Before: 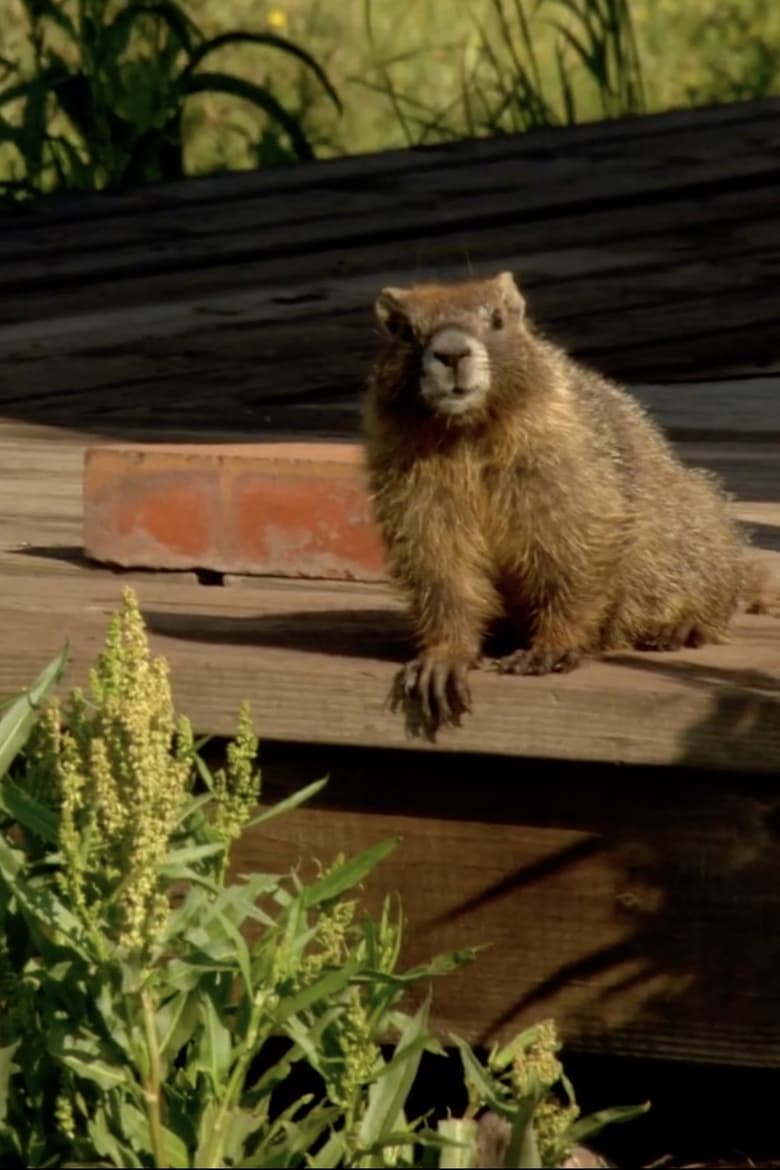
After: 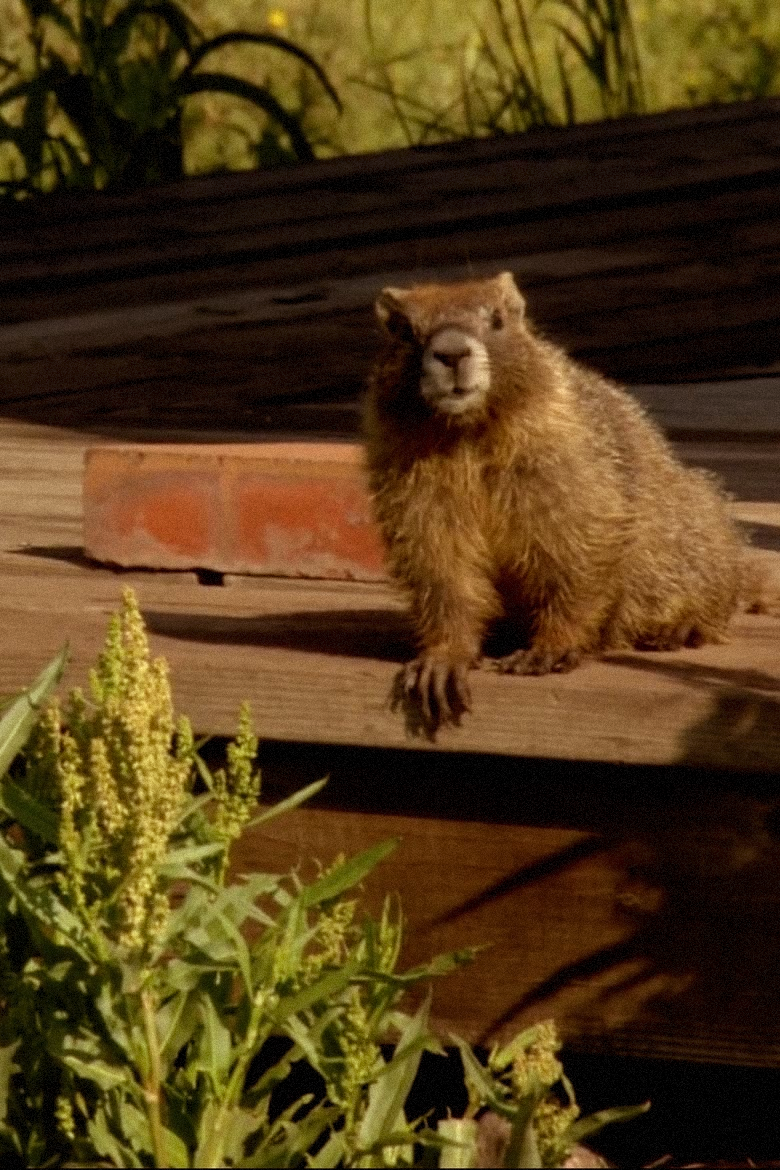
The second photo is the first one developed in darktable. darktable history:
grain: mid-tones bias 0%
rgb levels: mode RGB, independent channels, levels [[0, 0.5, 1], [0, 0.521, 1], [0, 0.536, 1]]
